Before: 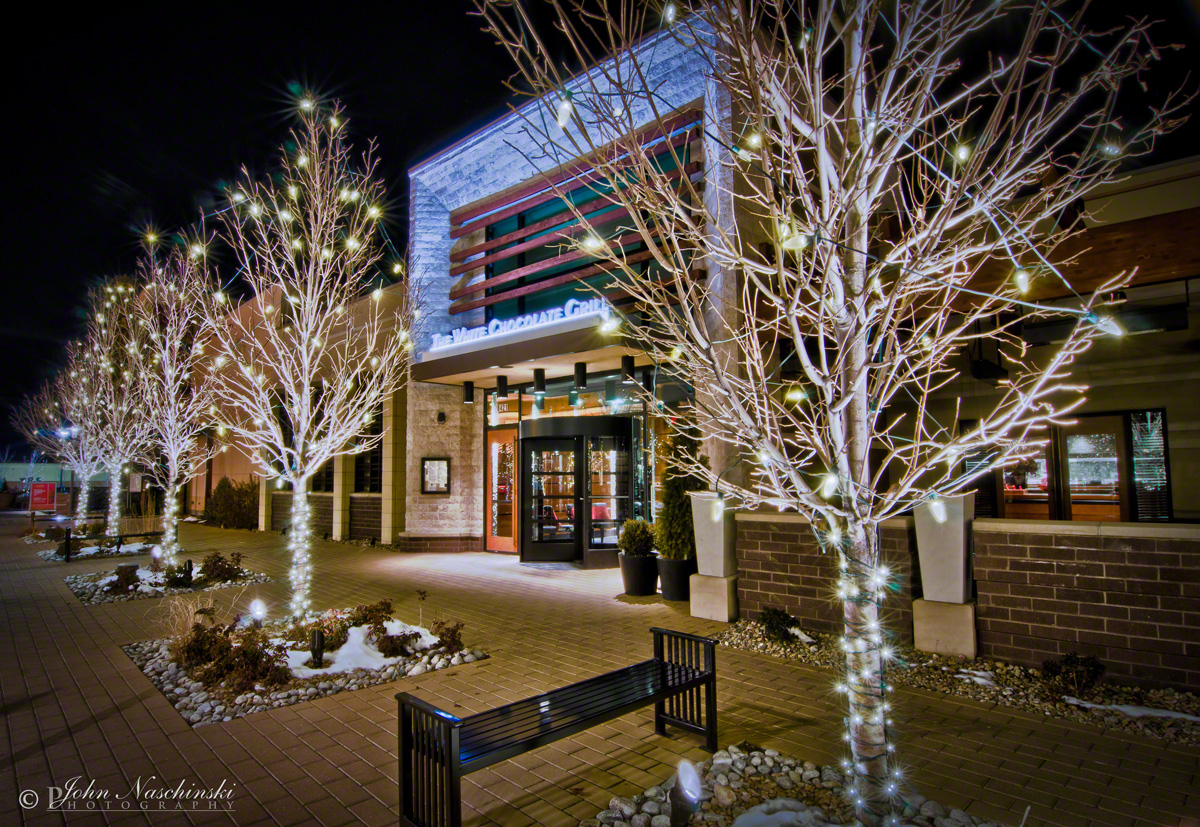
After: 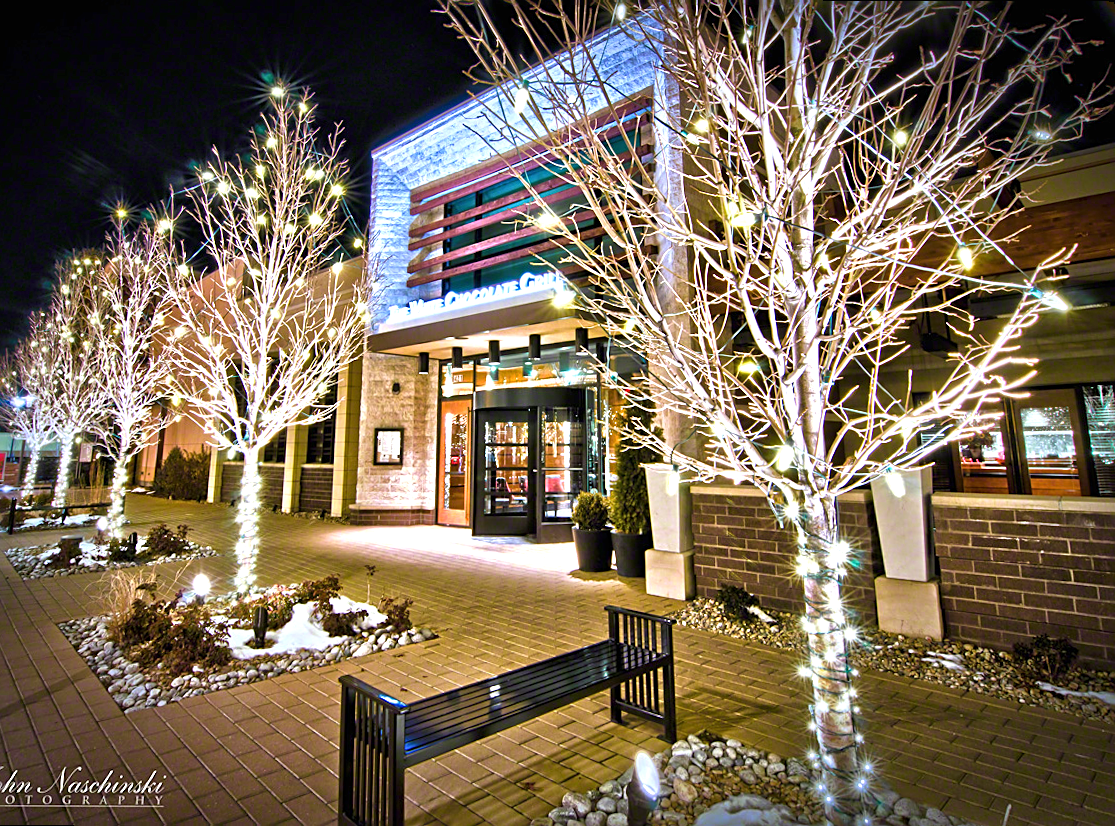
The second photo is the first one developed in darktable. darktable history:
exposure: black level correction 0, exposure 1.2 EV, compensate exposure bias true, compensate highlight preservation false
sharpen: on, module defaults
rotate and perspective: rotation 0.215°, lens shift (vertical) -0.139, crop left 0.069, crop right 0.939, crop top 0.002, crop bottom 0.996
